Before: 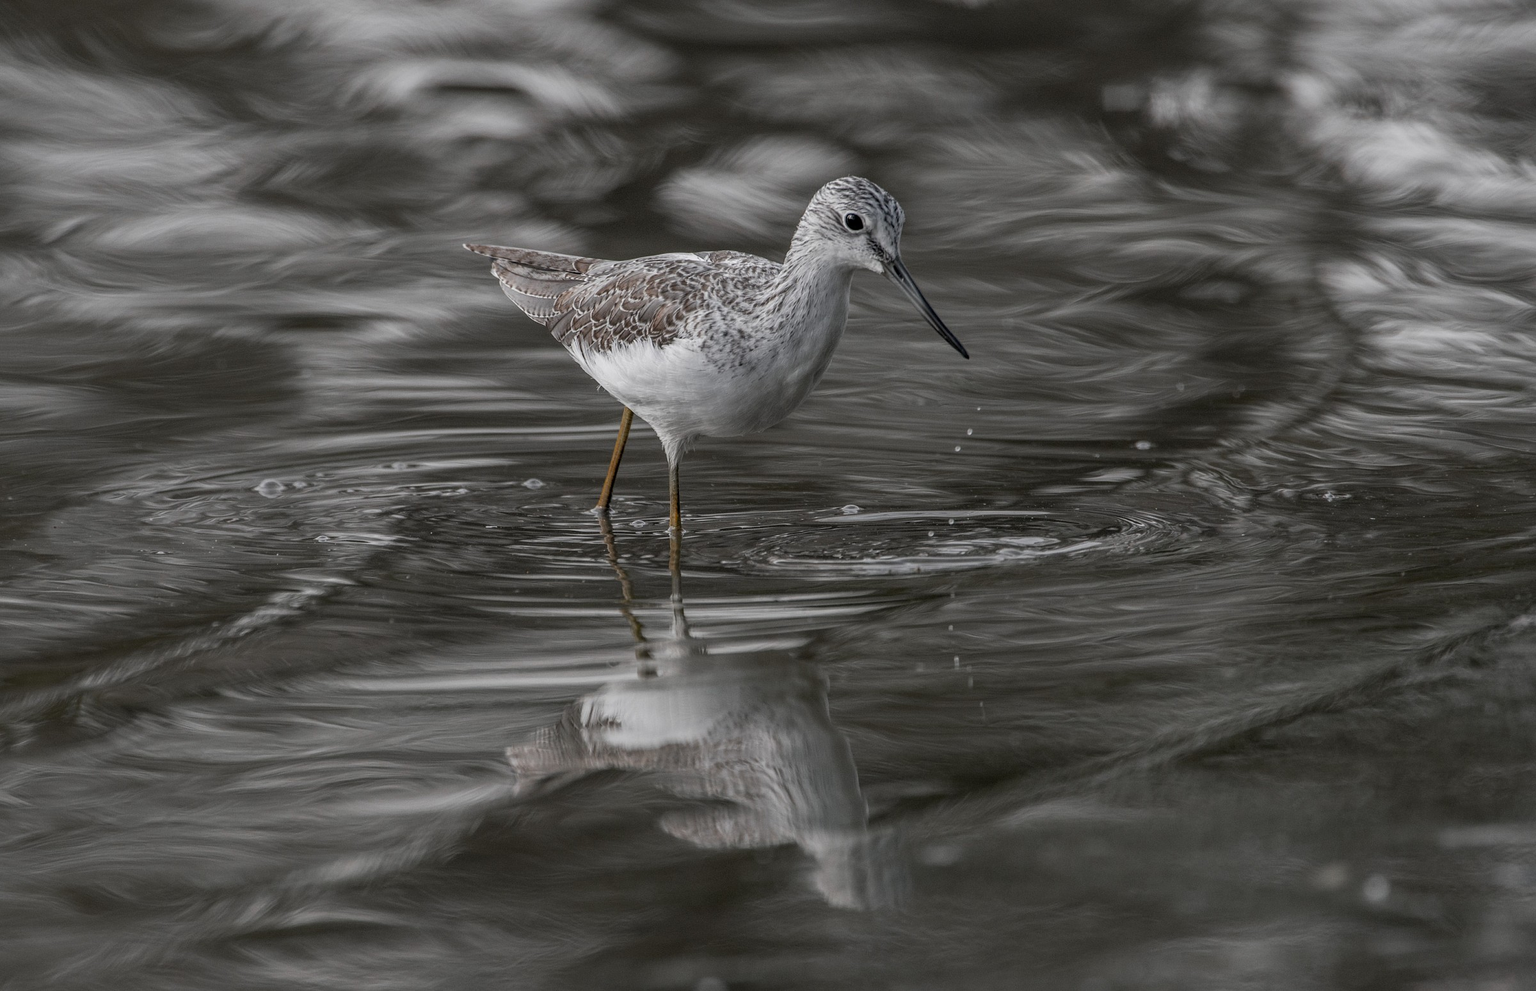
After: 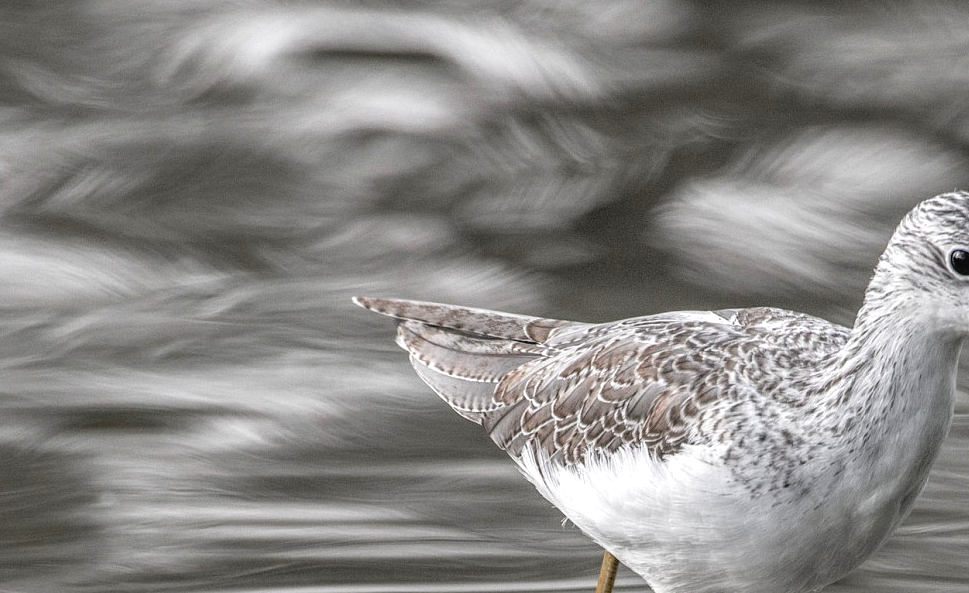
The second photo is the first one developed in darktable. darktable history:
contrast brightness saturation: brightness 0.122
exposure: exposure 0.6 EV, compensate highlight preservation false
crop: left 15.466%, top 5.451%, right 44.137%, bottom 56.184%
local contrast: on, module defaults
